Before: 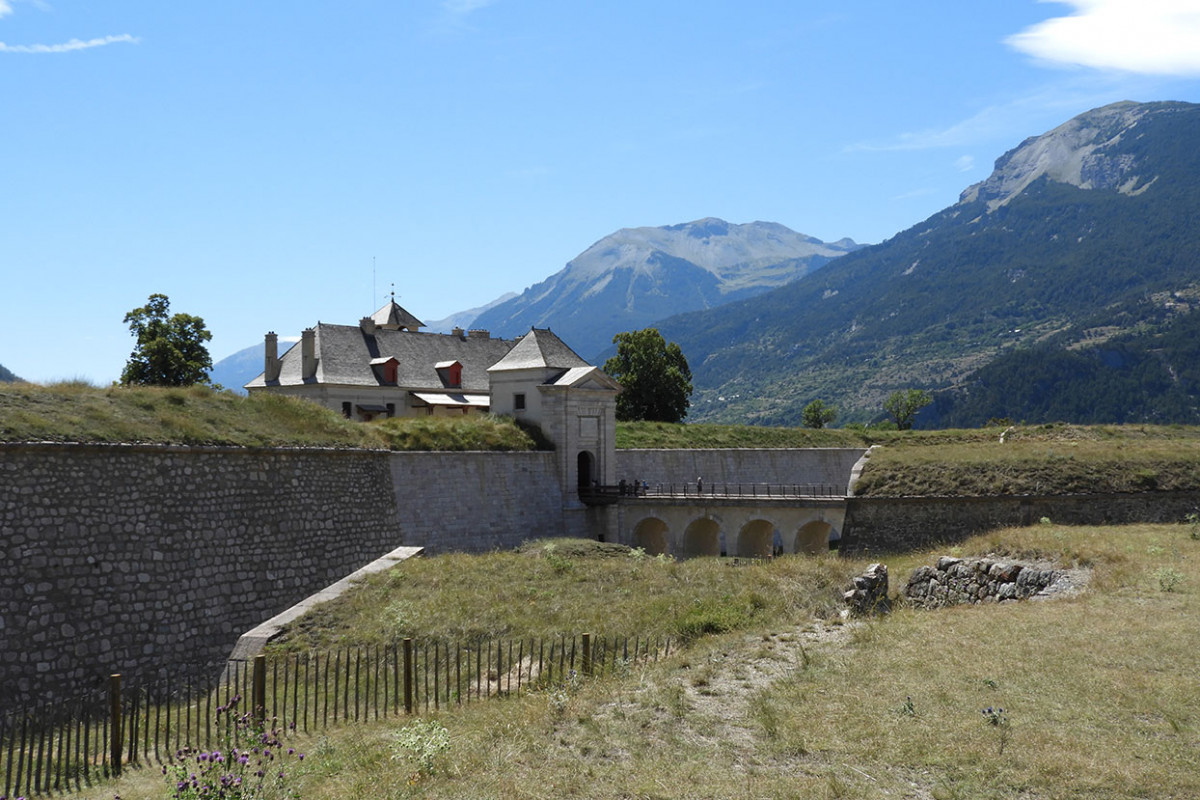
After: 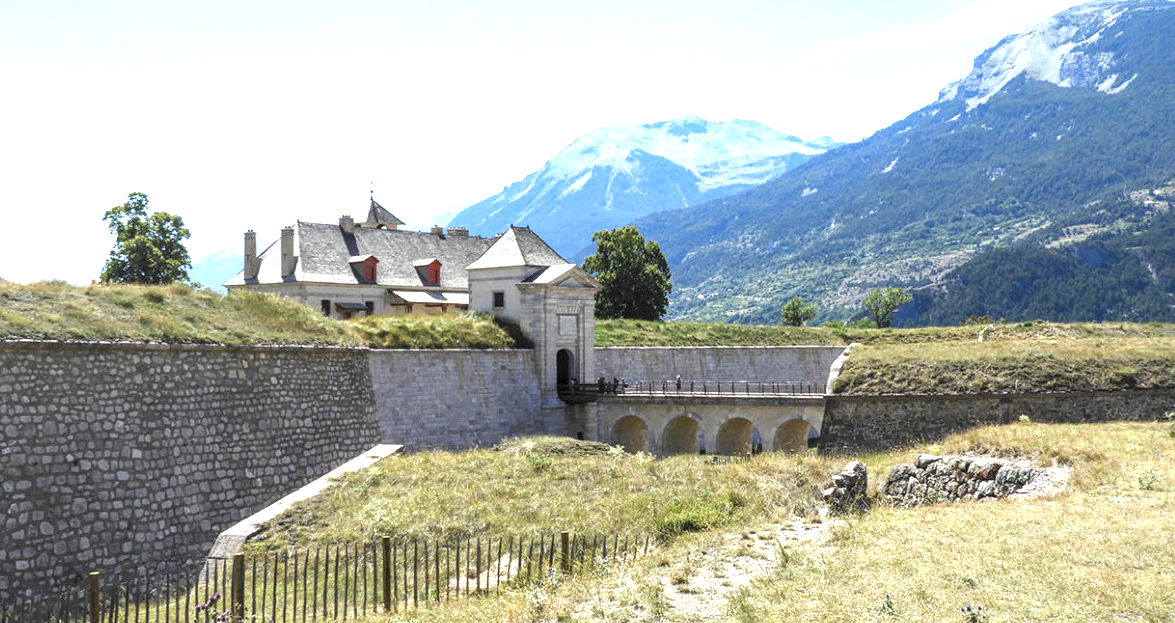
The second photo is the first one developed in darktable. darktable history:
local contrast: detail 130%
exposure: black level correction 0, exposure 1.5 EV, compensate highlight preservation false
crop and rotate: left 1.814%, top 12.818%, right 0.25%, bottom 9.225%
